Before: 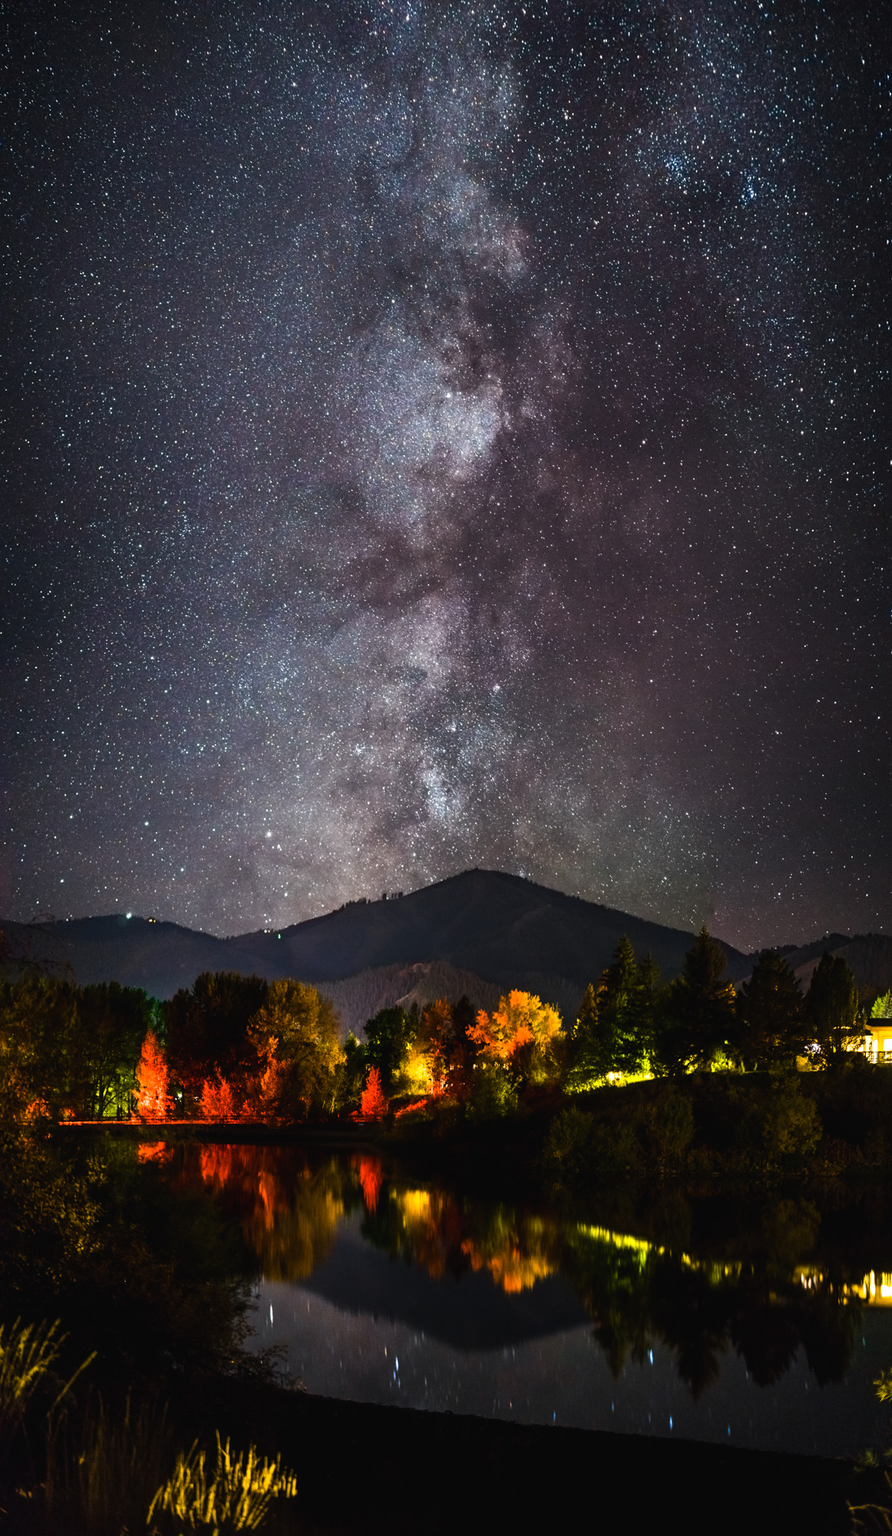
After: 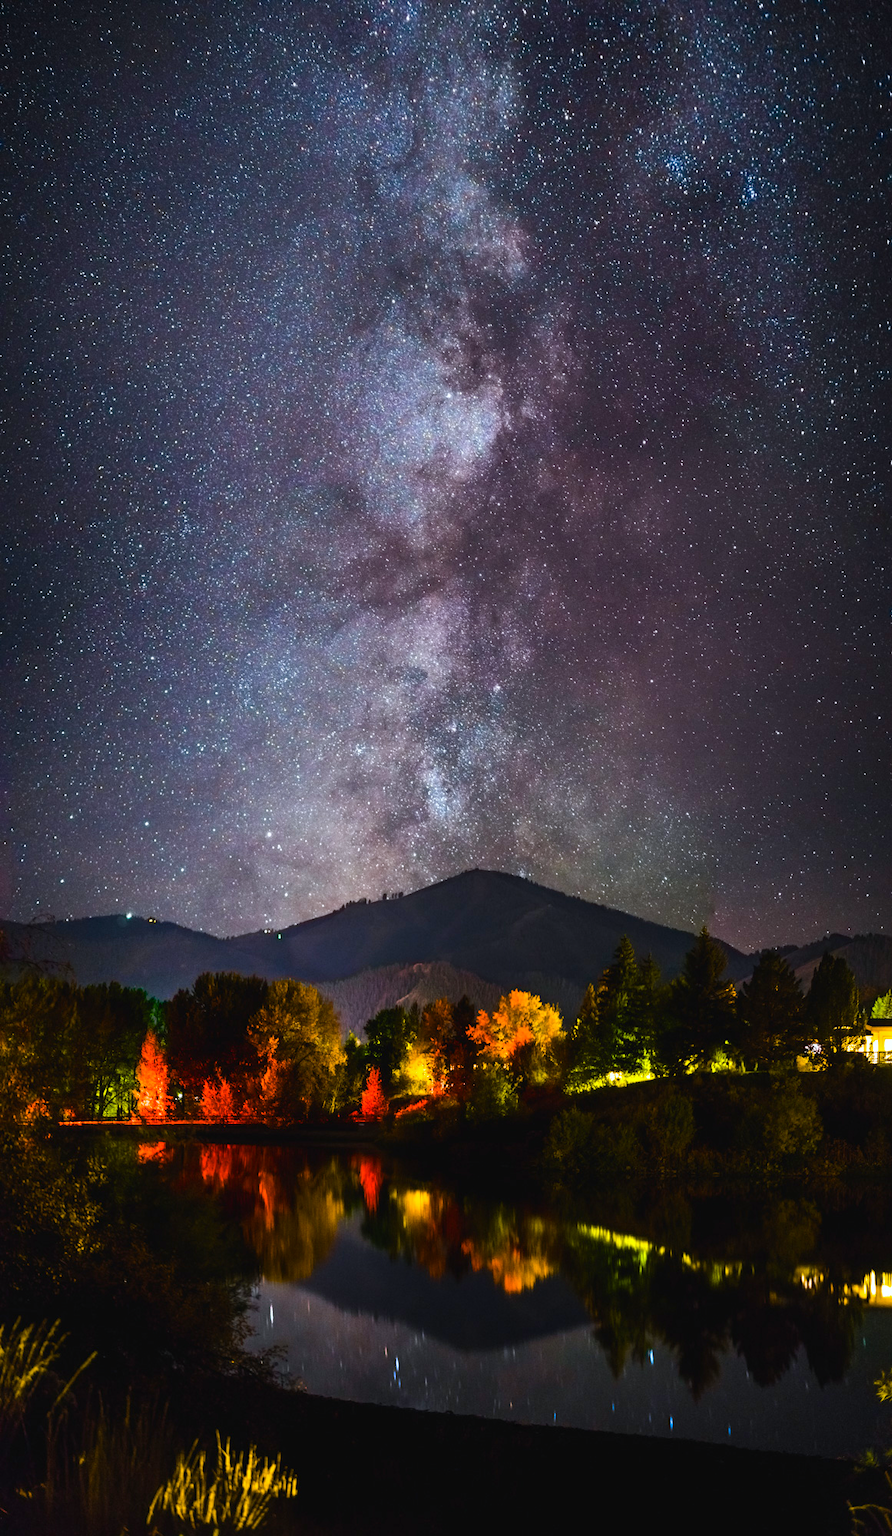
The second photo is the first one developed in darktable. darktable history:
white balance: red 0.98, blue 1.034
color balance rgb: perceptual saturation grading › global saturation 25%, perceptual brilliance grading › mid-tones 10%, perceptual brilliance grading › shadows 15%, global vibrance 20%
